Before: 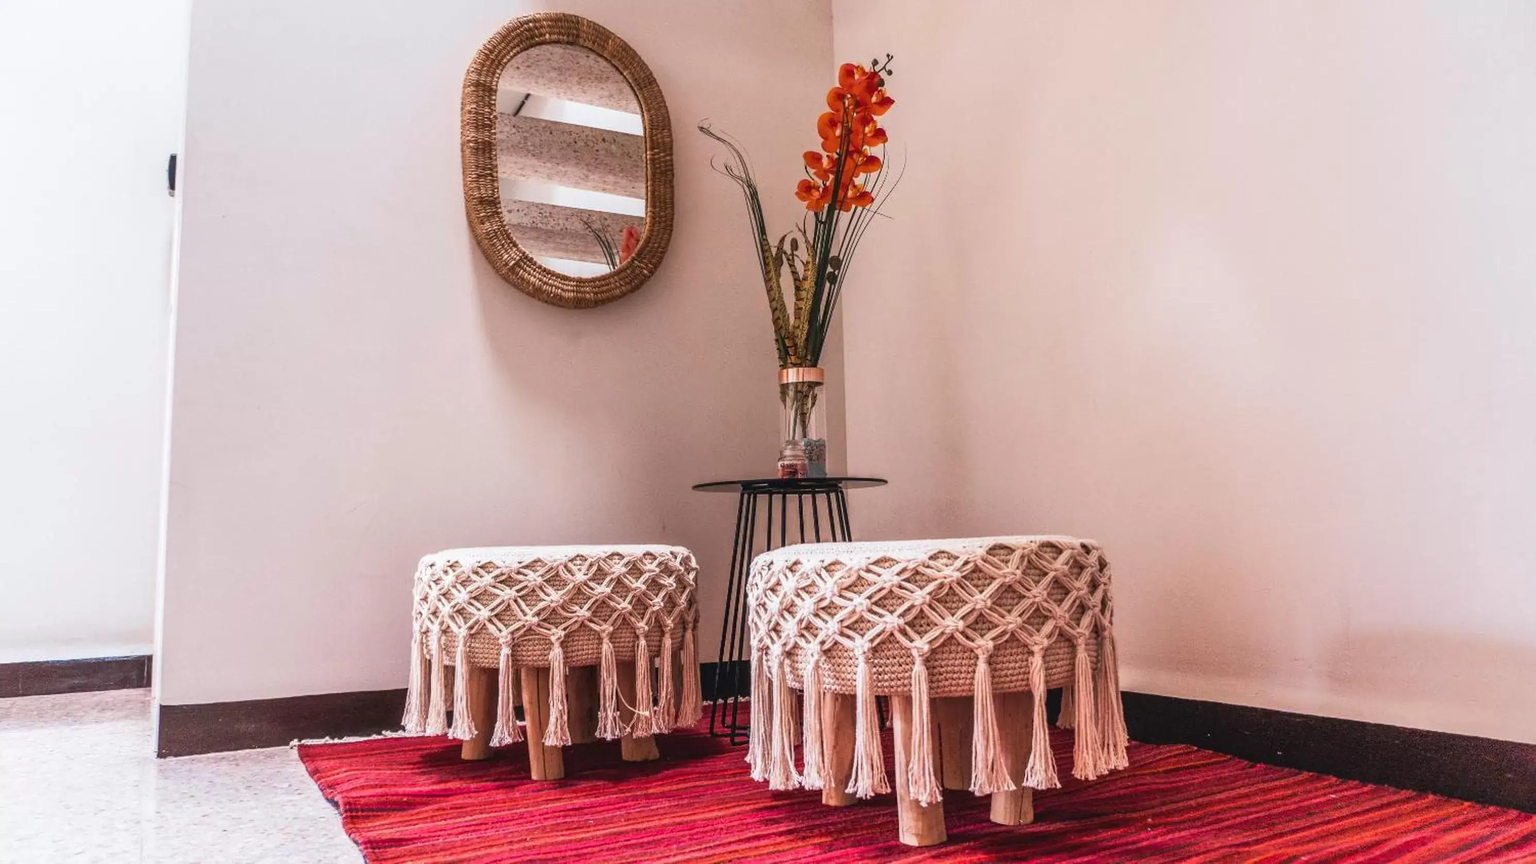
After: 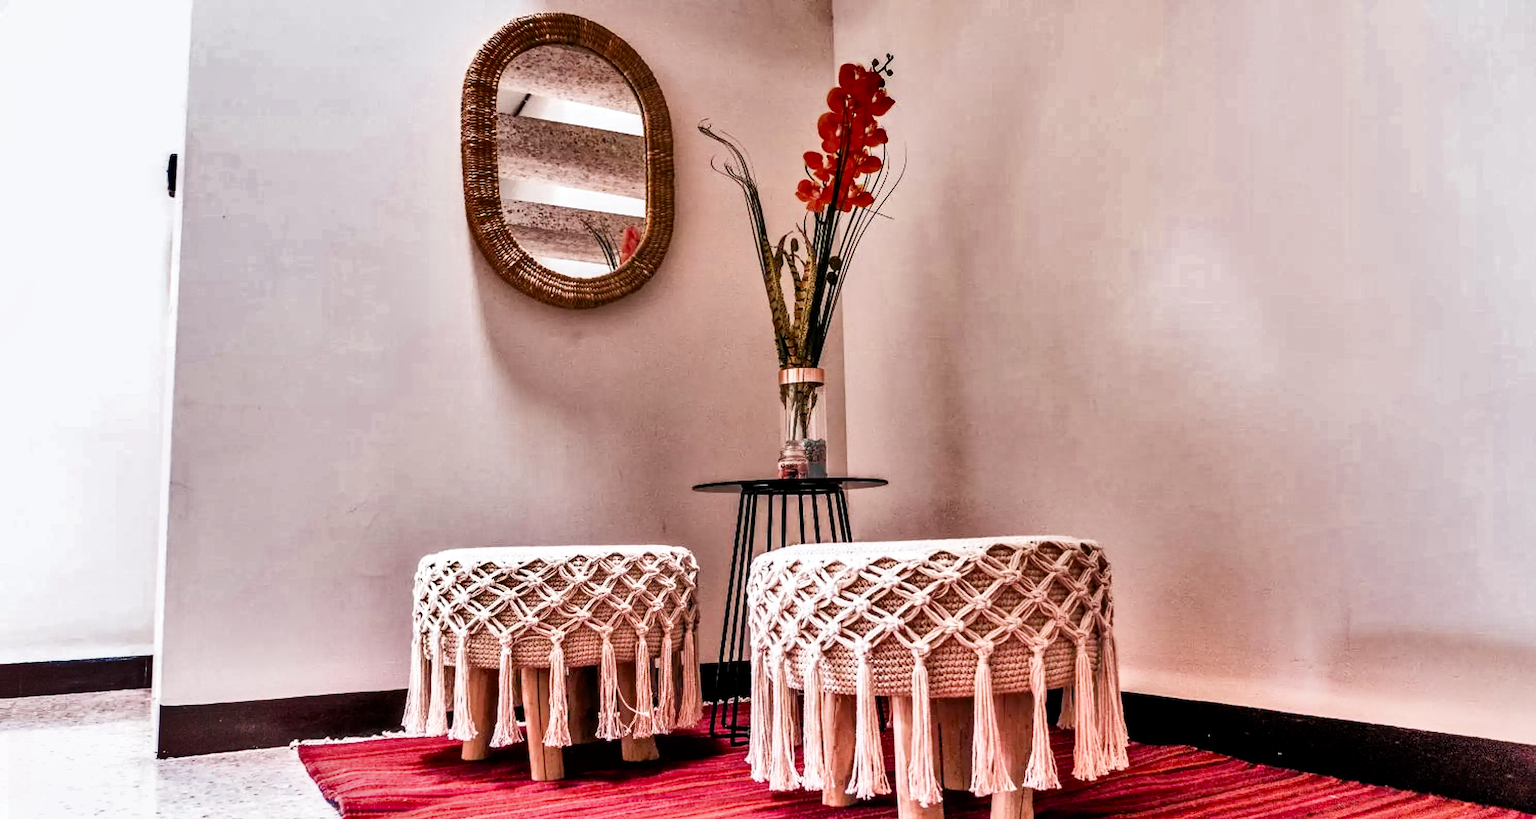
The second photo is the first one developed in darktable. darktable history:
crop and rotate: top 0.008%, bottom 5.237%
filmic rgb: black relative exposure -7.97 EV, white relative exposure 4.05 EV, hardness 4.12, contrast 1.376, add noise in highlights 0.002, color science v3 (2019), use custom middle-gray values true, contrast in highlights soft
shadows and highlights: shadows 20.99, highlights -81.81, soften with gaussian
tone equalizer: on, module defaults
exposure: black level correction 0.012, exposure 0.693 EV, compensate highlight preservation false
